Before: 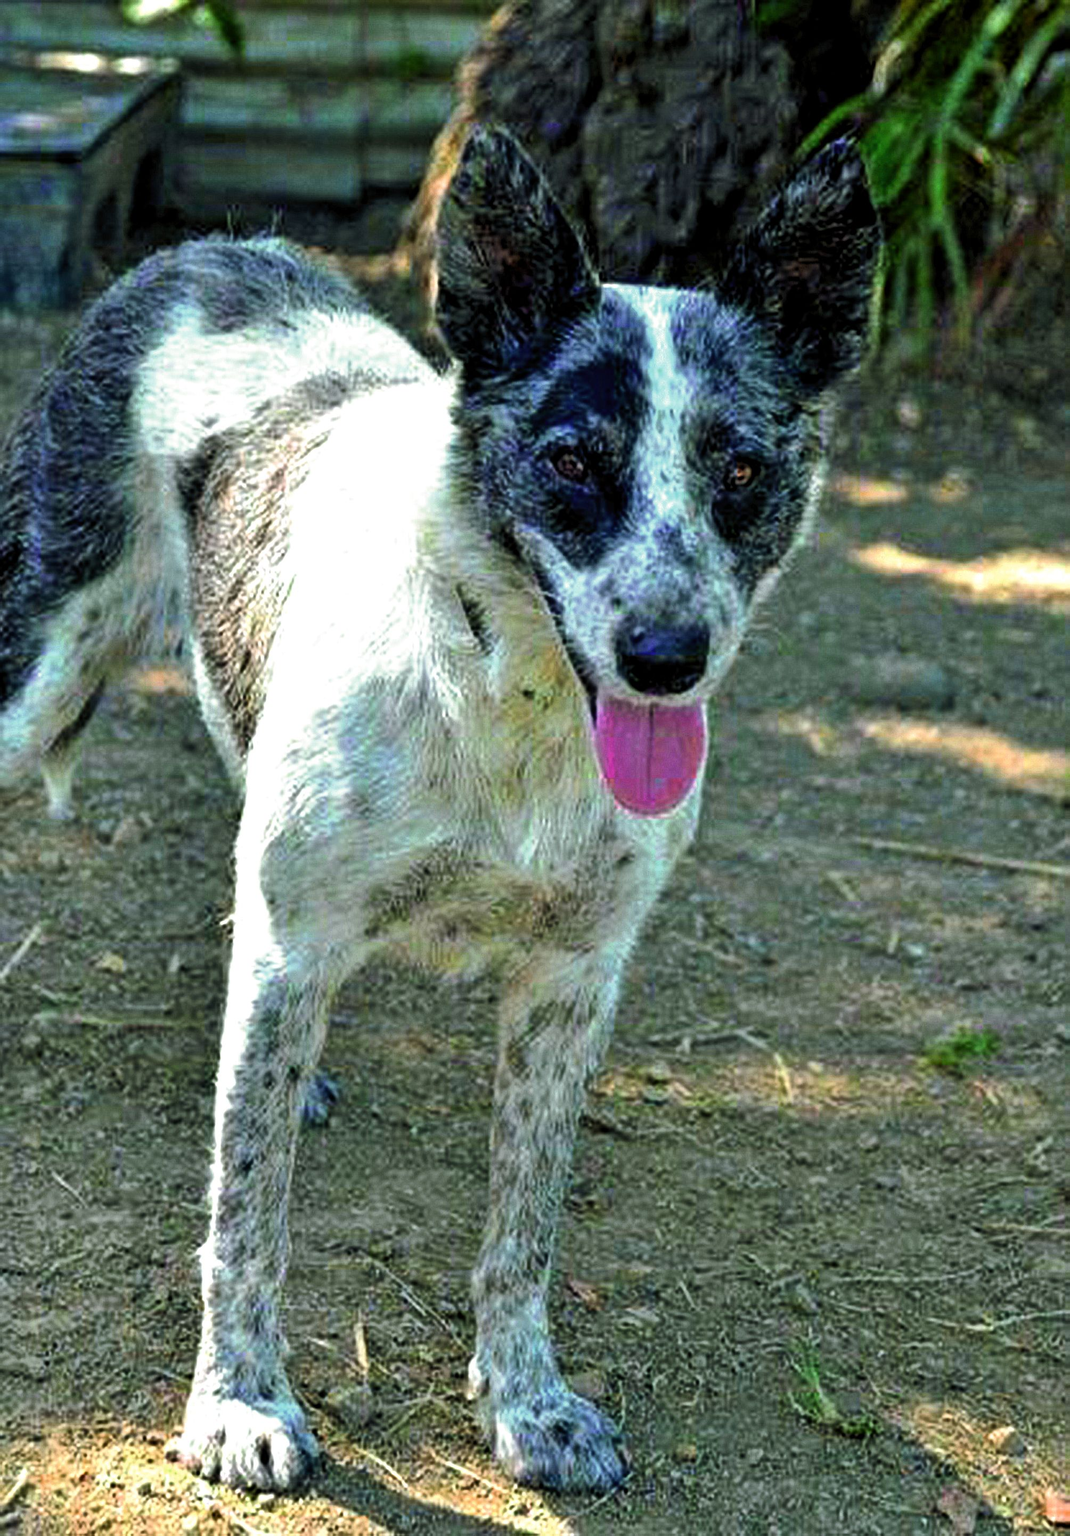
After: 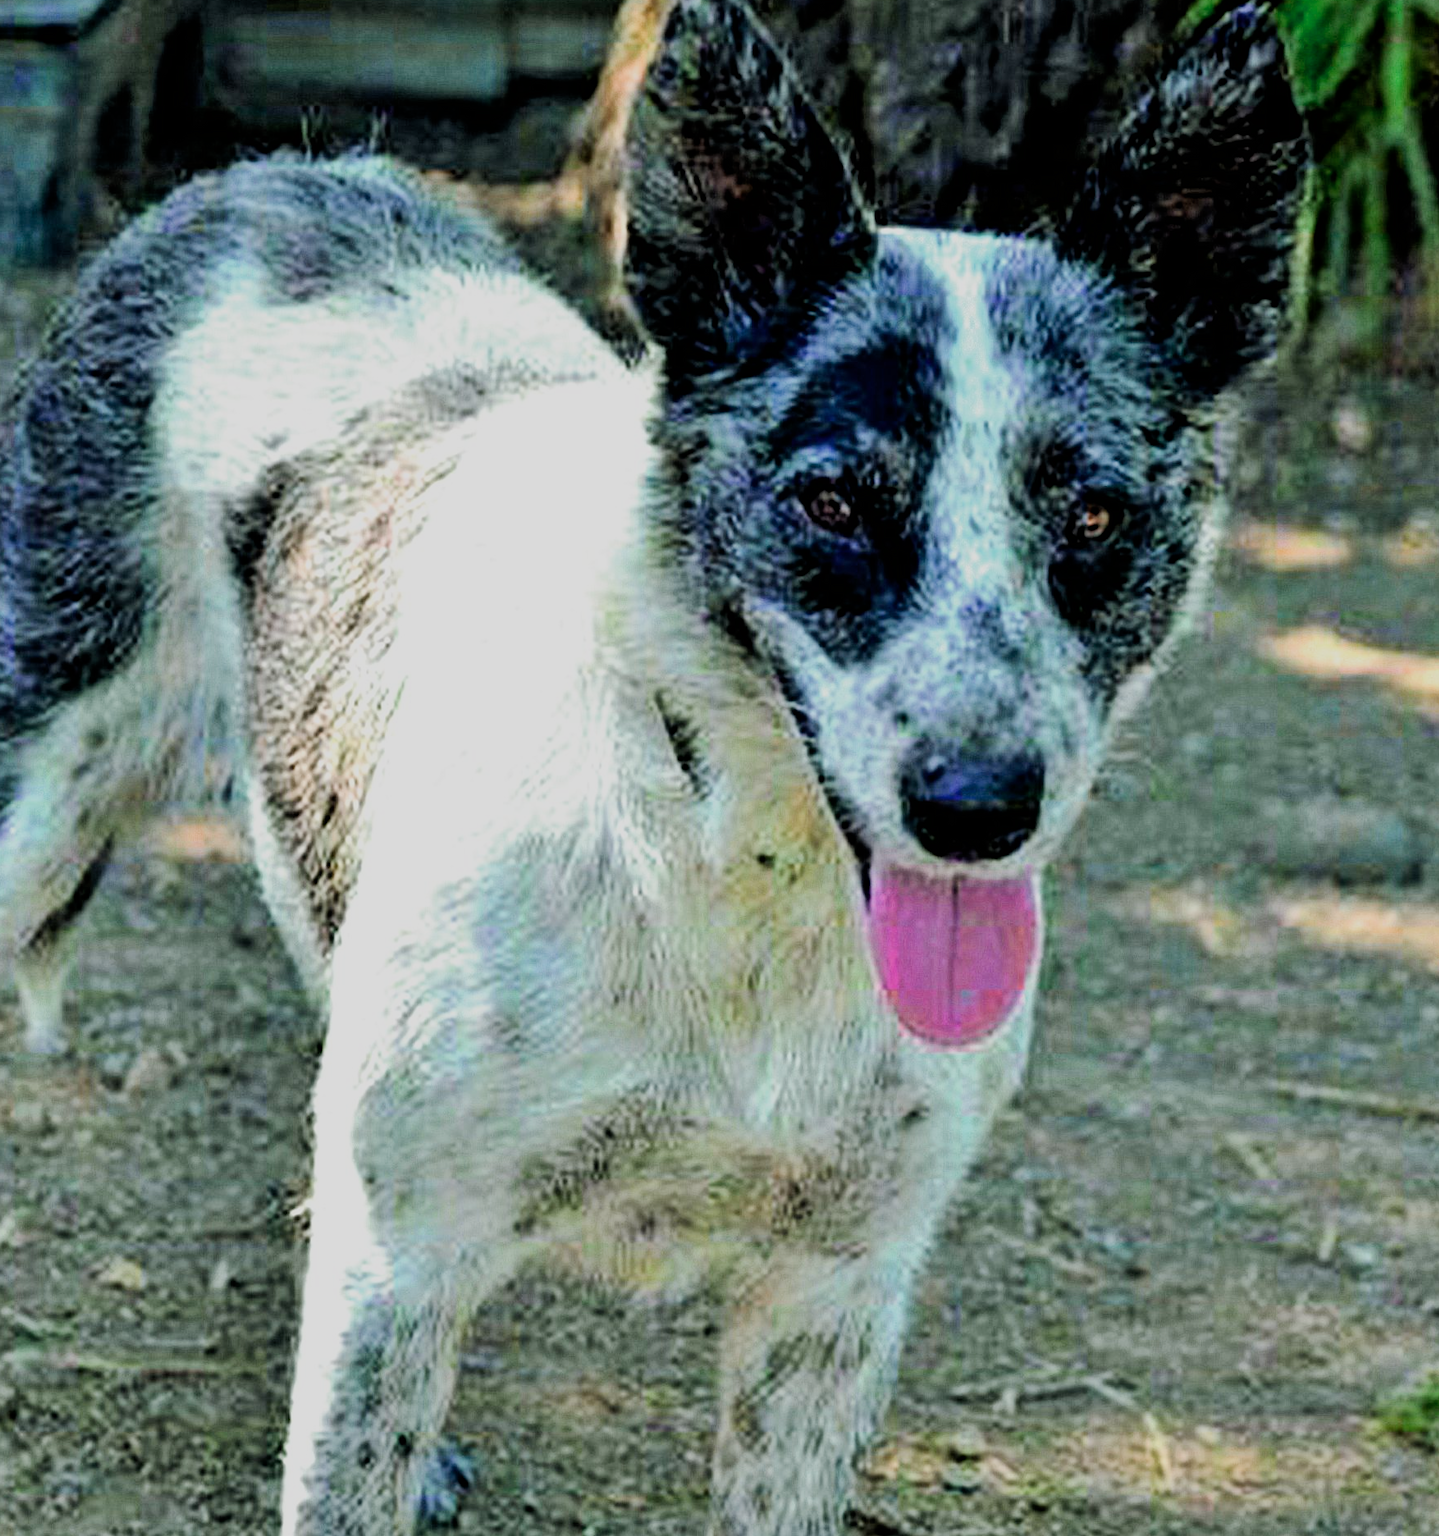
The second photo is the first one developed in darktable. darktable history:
filmic rgb: black relative exposure -7.65 EV, white relative exposure 4.56 EV, threshold 5.96 EV, hardness 3.61, contrast 1.114, enable highlight reconstruction true
crop: left 2.981%, top 8.843%, right 9.68%, bottom 26.239%
